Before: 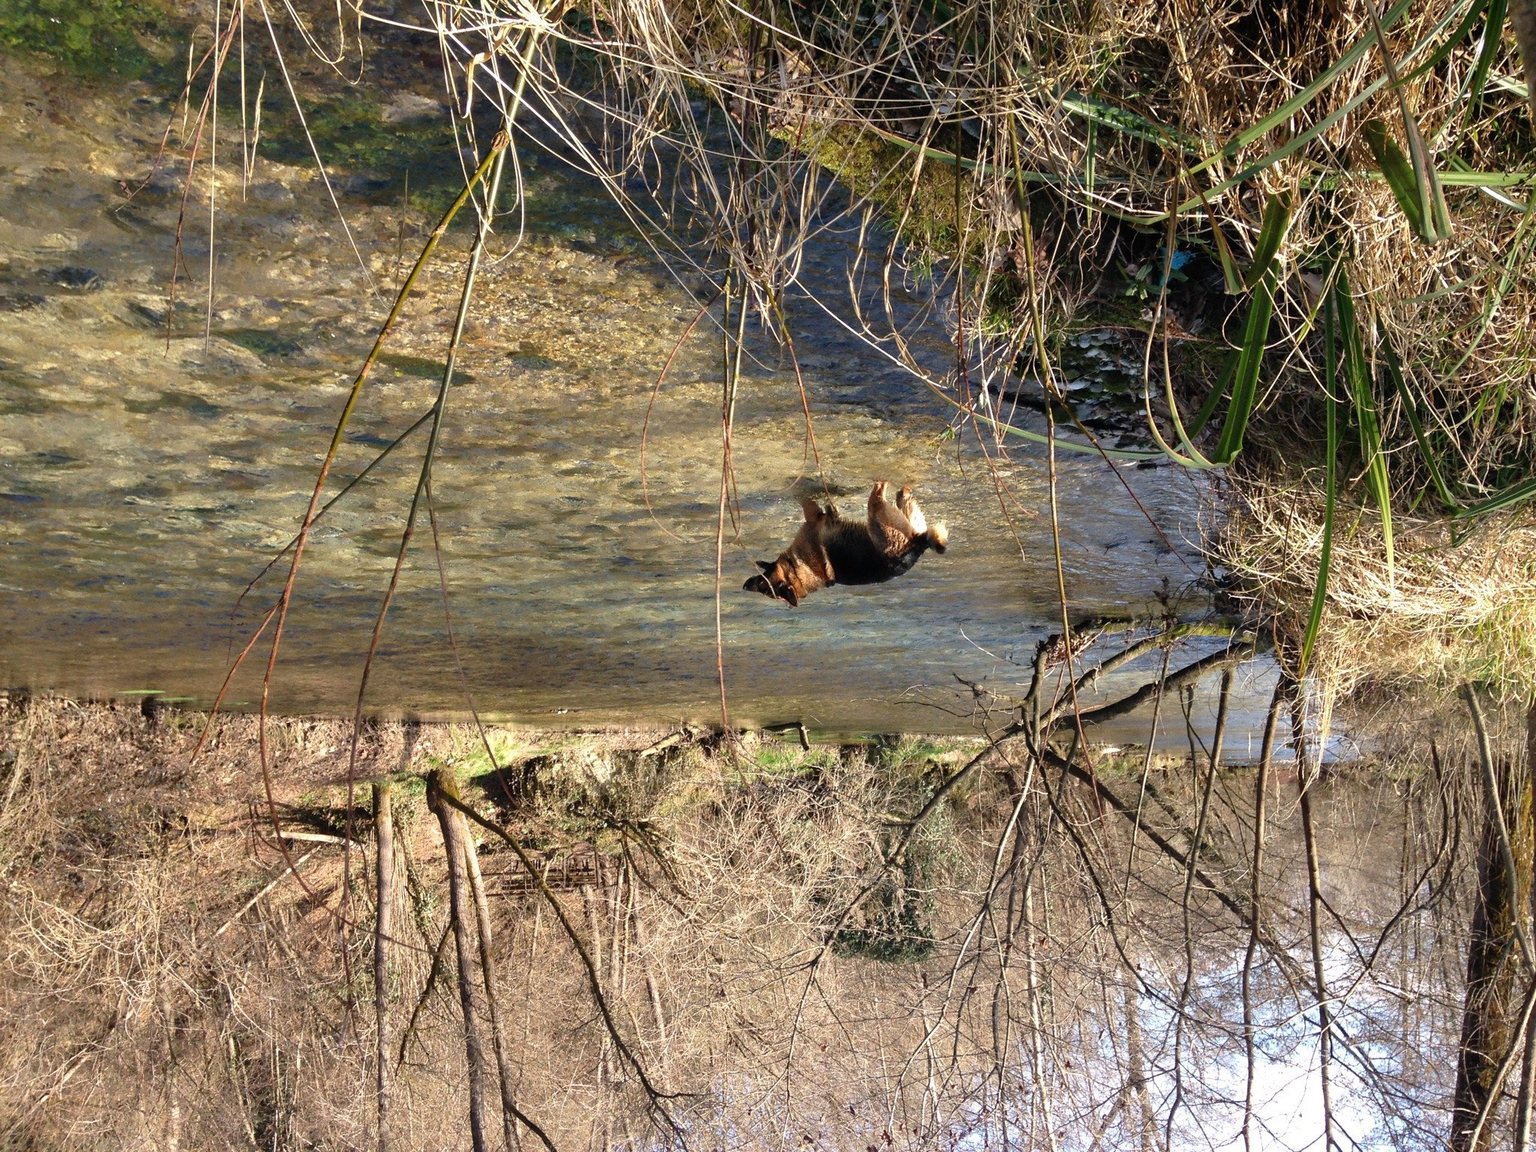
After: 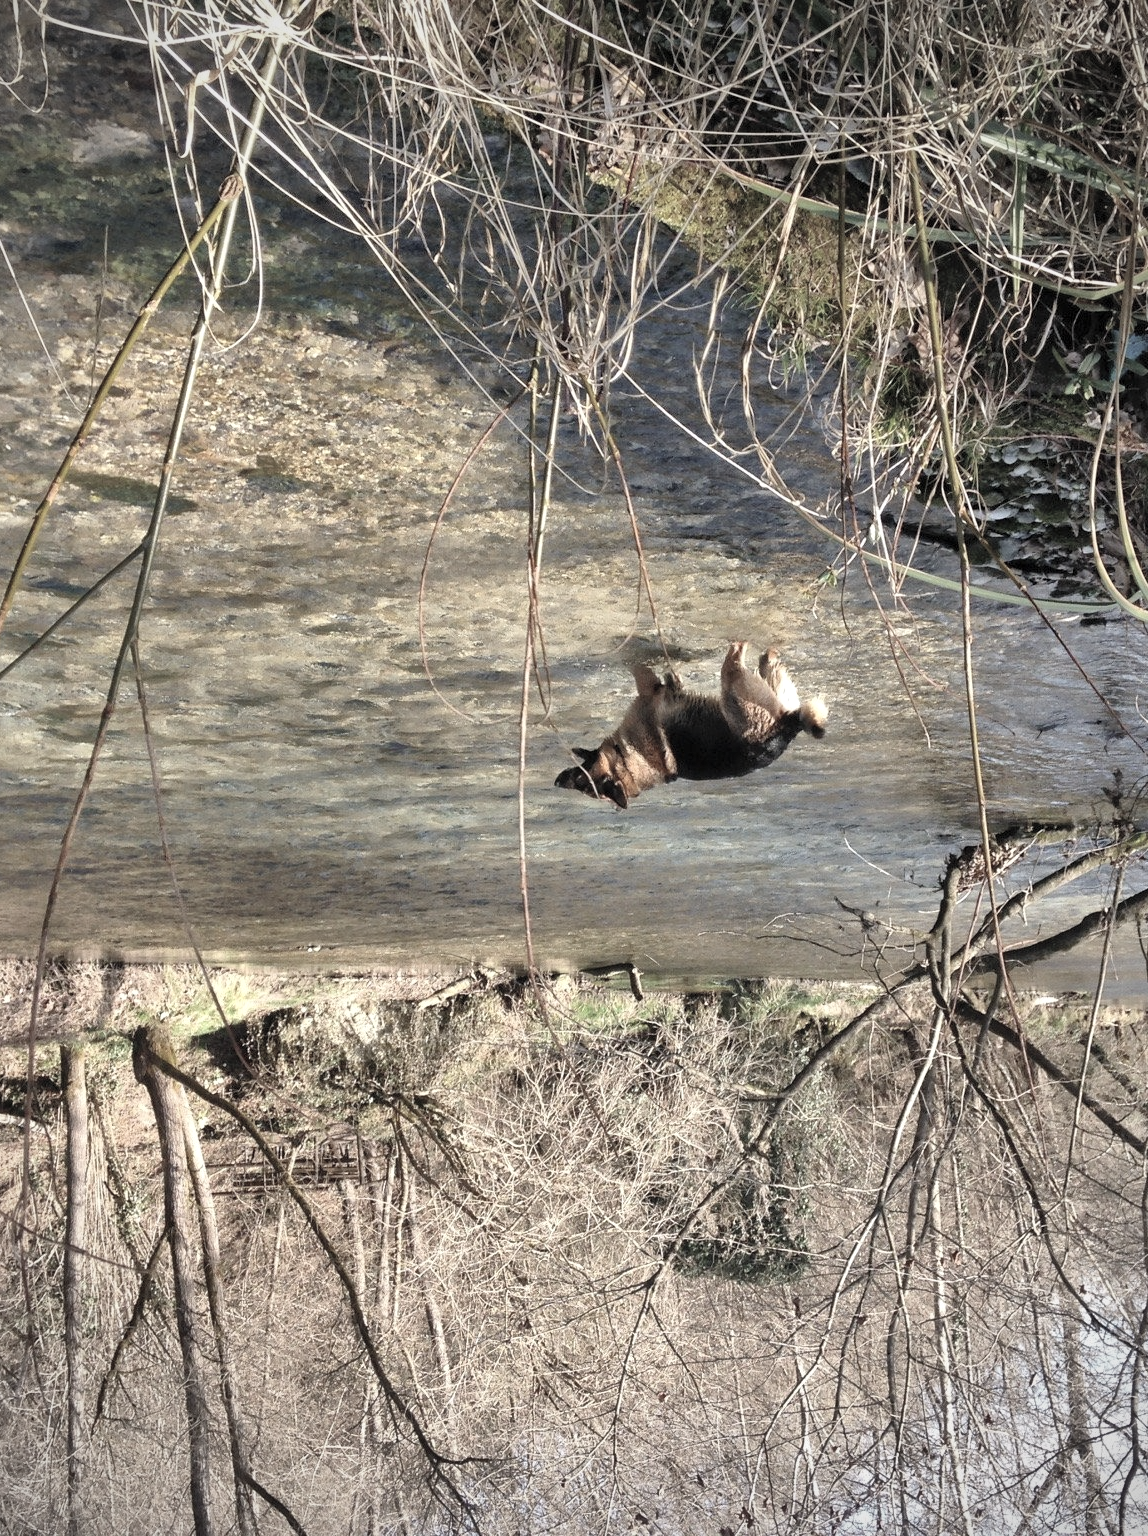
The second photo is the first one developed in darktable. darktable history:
local contrast: mode bilateral grid, contrast 20, coarseness 50, detail 132%, midtone range 0.2
vignetting: unbound false
shadows and highlights: shadows 33.28, highlights -47.49, compress 49.79%, soften with gaussian
crop: left 21.298%, right 22.609%
contrast brightness saturation: brightness 0.184, saturation -0.495
